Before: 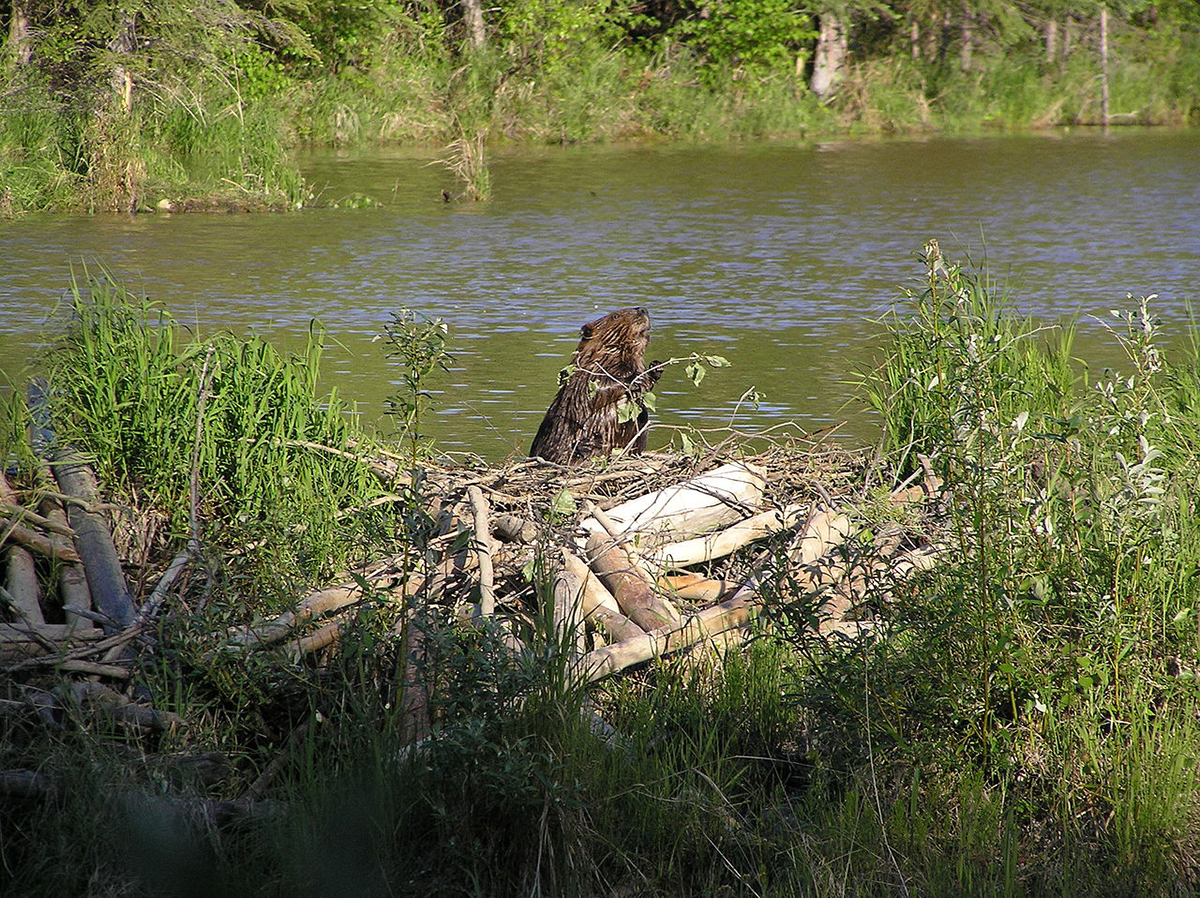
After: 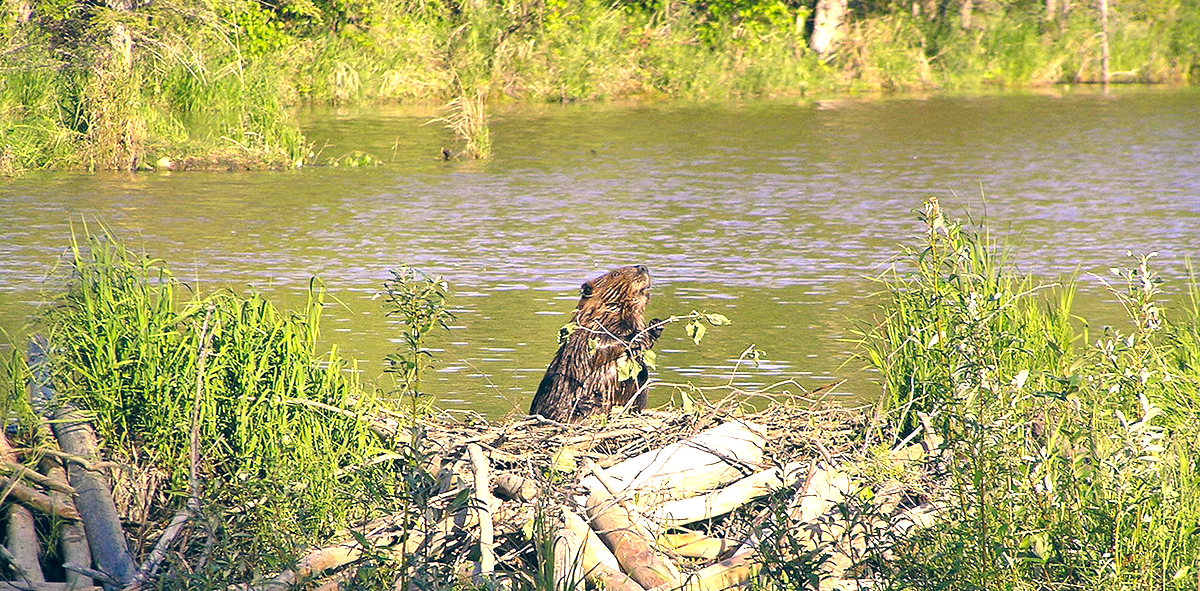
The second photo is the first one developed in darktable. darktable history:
base curve: curves: ch0 [(0, 0) (0.989, 0.992)], preserve colors none
color correction: highlights a* 10.29, highlights b* 14.66, shadows a* -9.87, shadows b* -15.08
exposure: black level correction 0, exposure 1.101 EV, compensate highlight preservation false
crop and rotate: top 4.723%, bottom 29.402%
